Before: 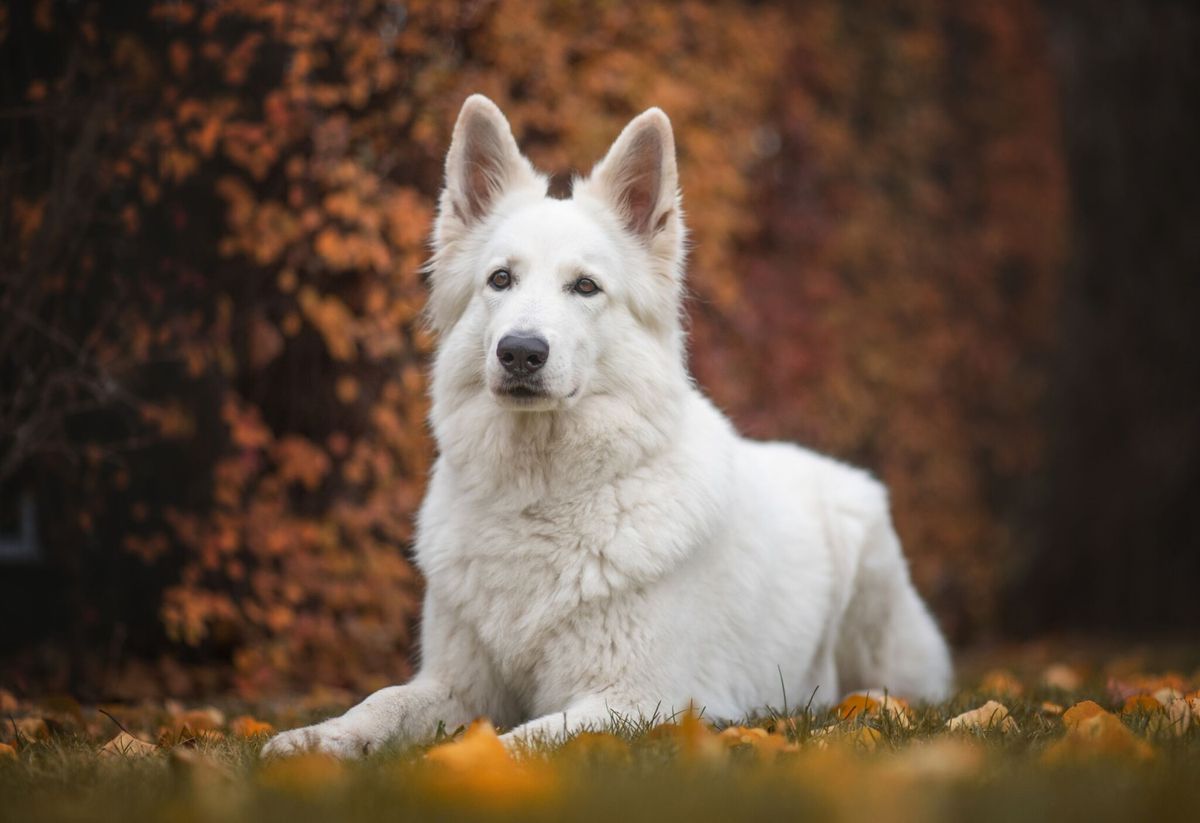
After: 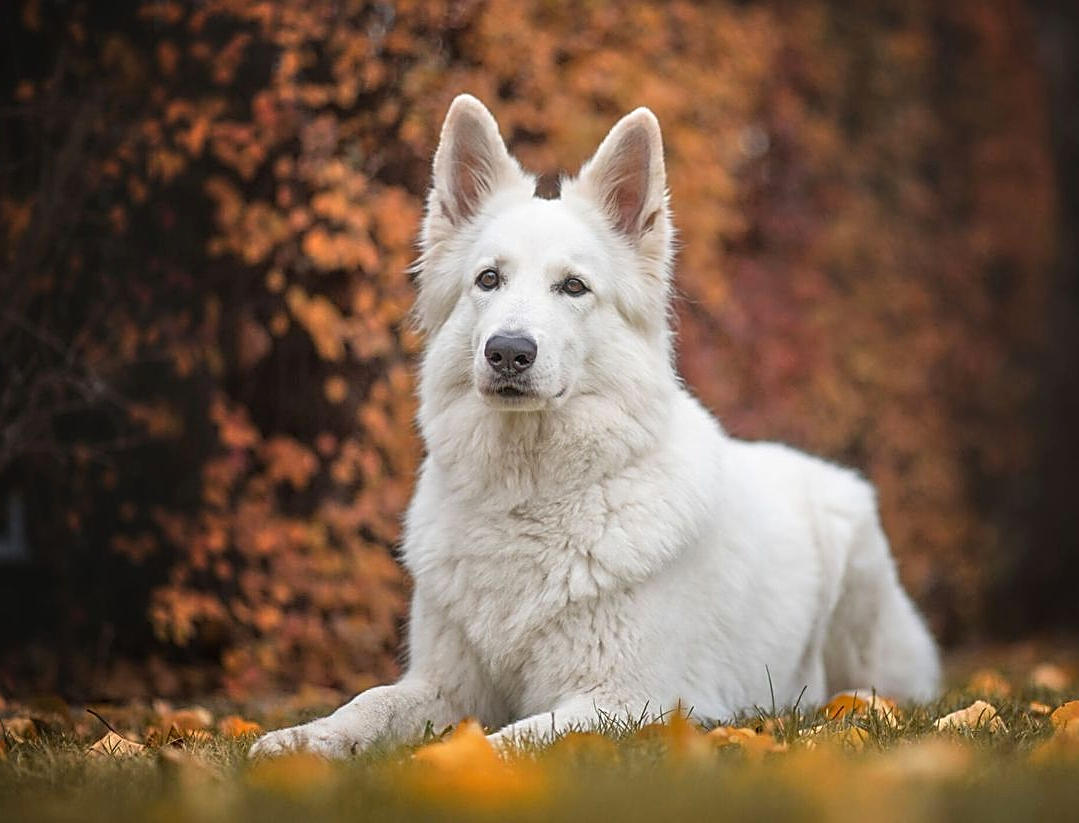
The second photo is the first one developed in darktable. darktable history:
tone equalizer: -8 EV 0.03 EV, -7 EV -0.038 EV, -6 EV 0.039 EV, -5 EV 0.03 EV, -4 EV 0.275 EV, -3 EV 0.614 EV, -2 EV 0.586 EV, -1 EV 0.184 EV, +0 EV 0.034 EV
crop and rotate: left 1.014%, right 8.998%
sharpen: amount 0.91
